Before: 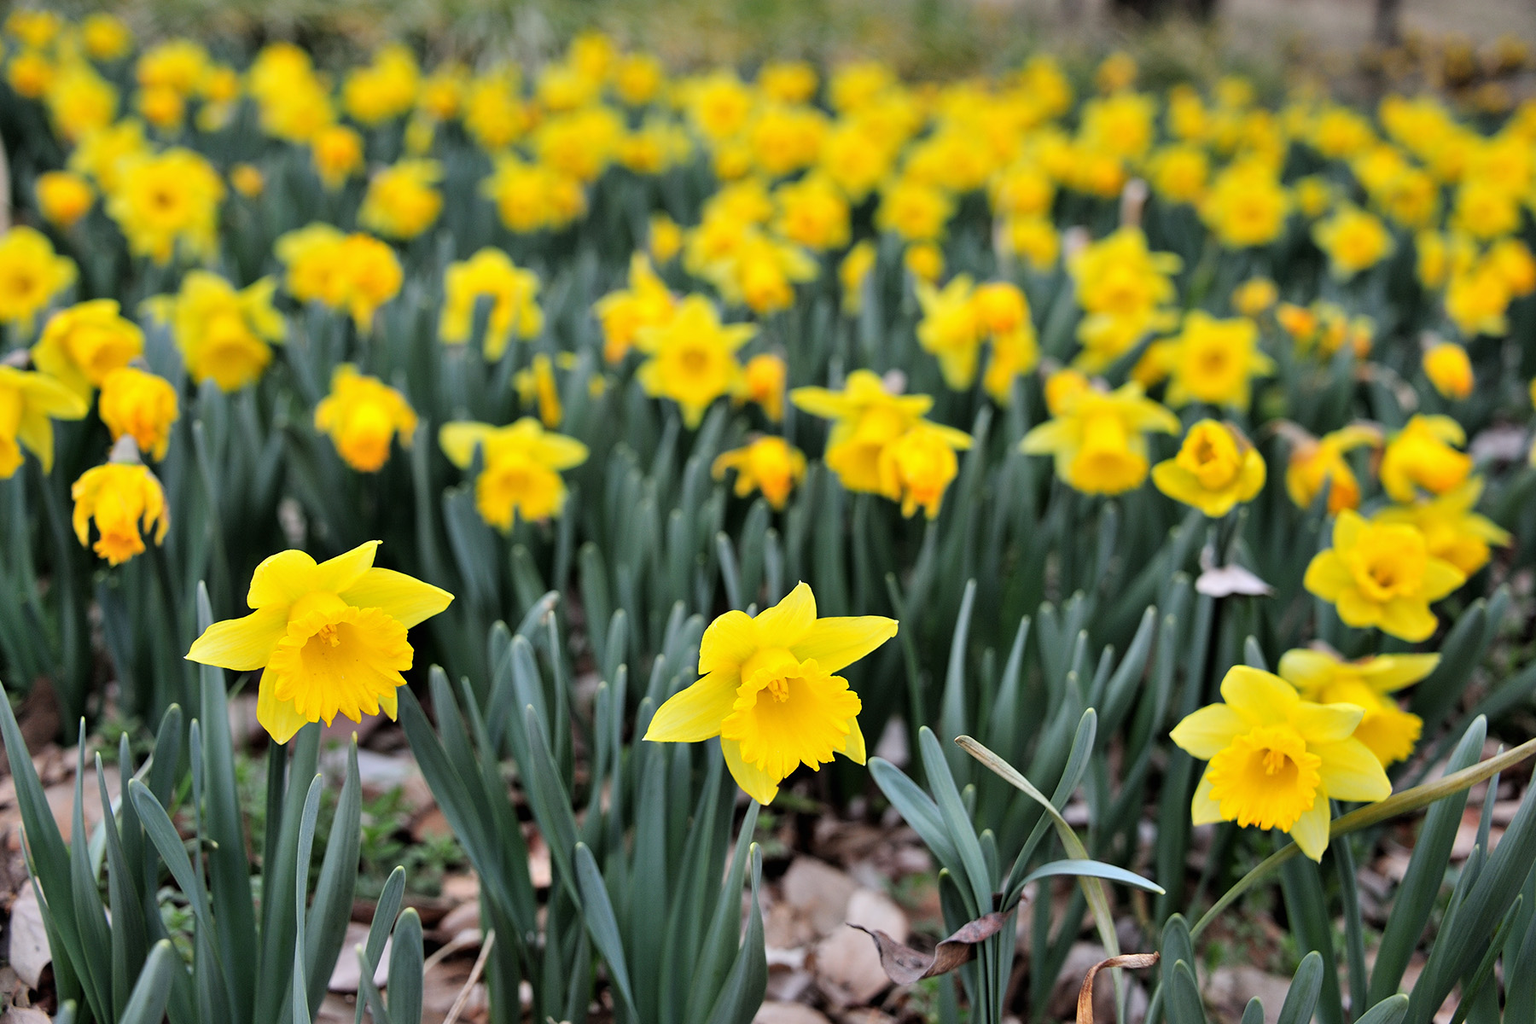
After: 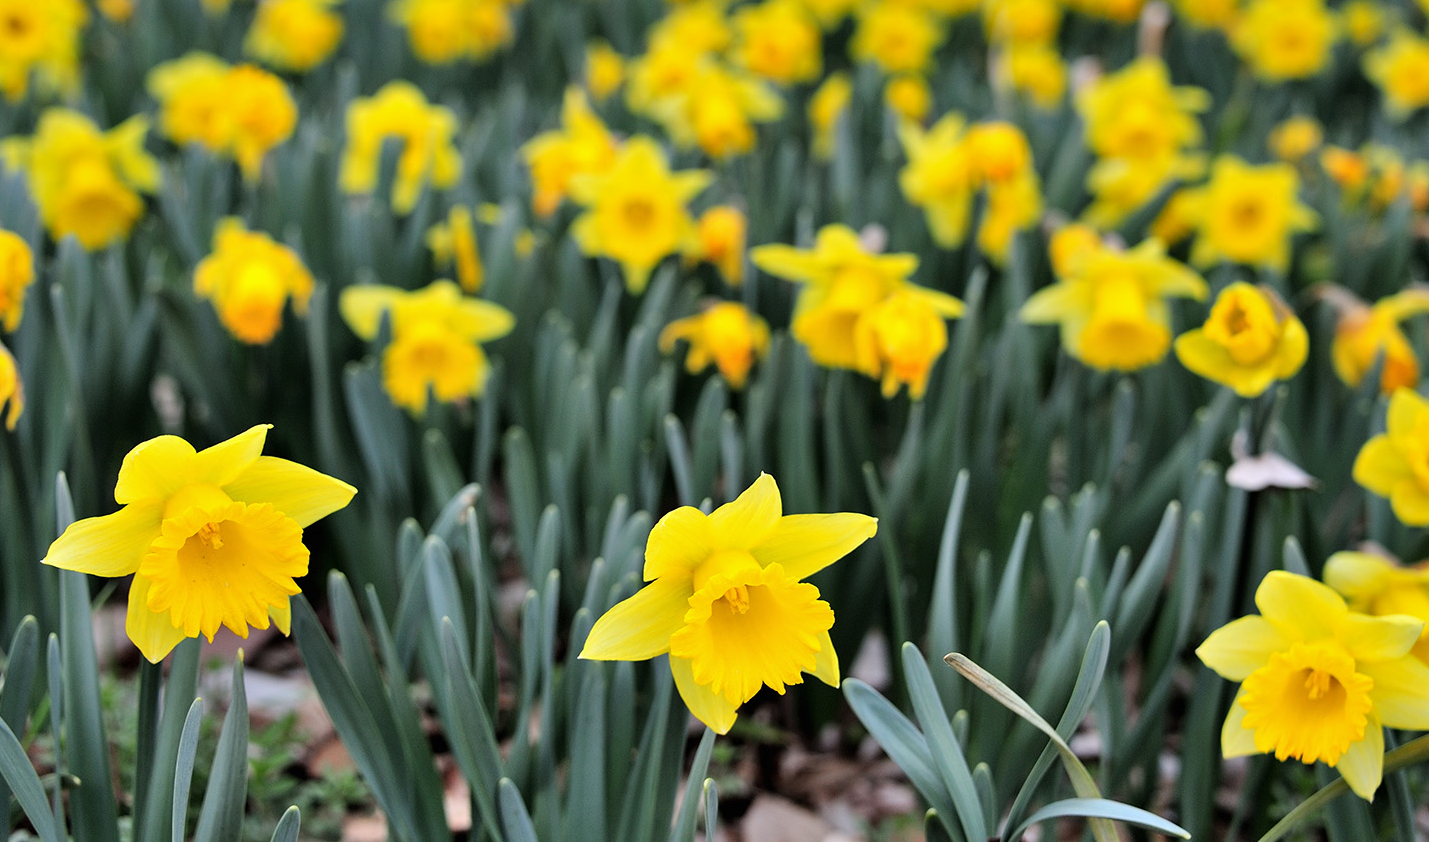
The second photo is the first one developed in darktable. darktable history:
crop: left 9.755%, top 17.438%, right 10.815%, bottom 12.371%
shadows and highlights: low approximation 0.01, soften with gaussian
